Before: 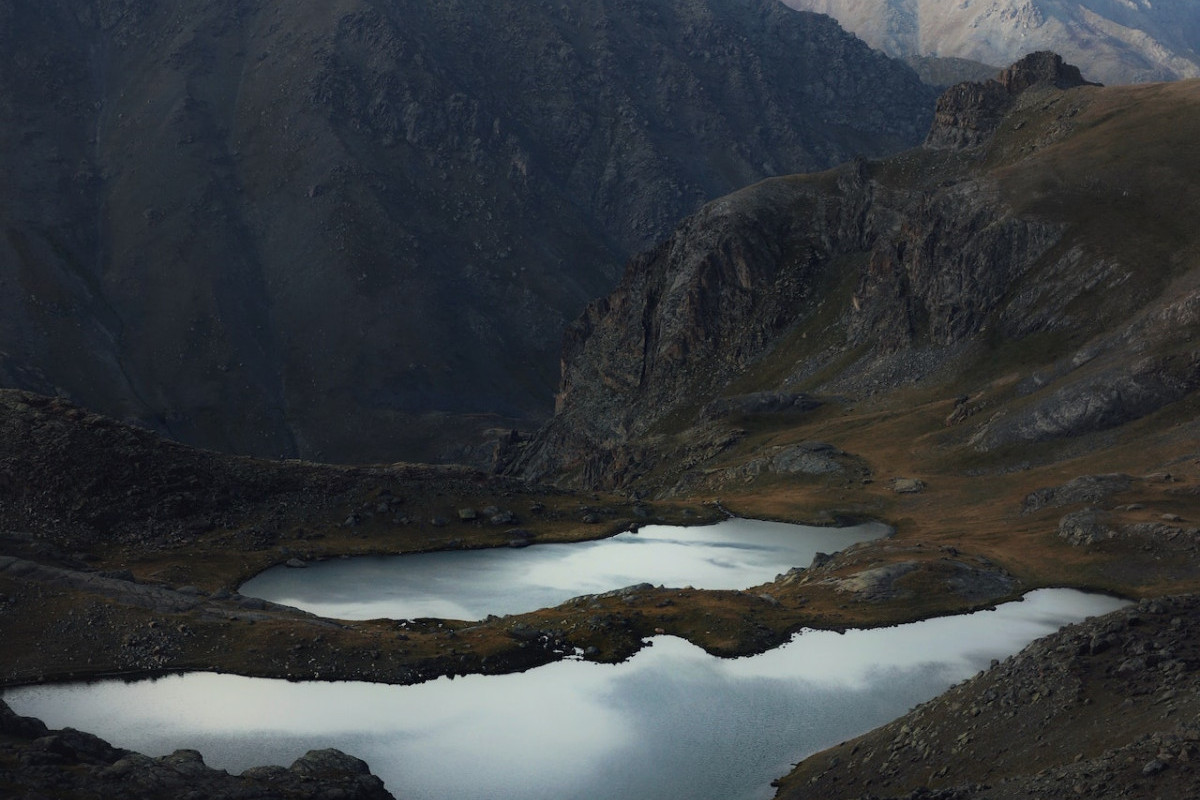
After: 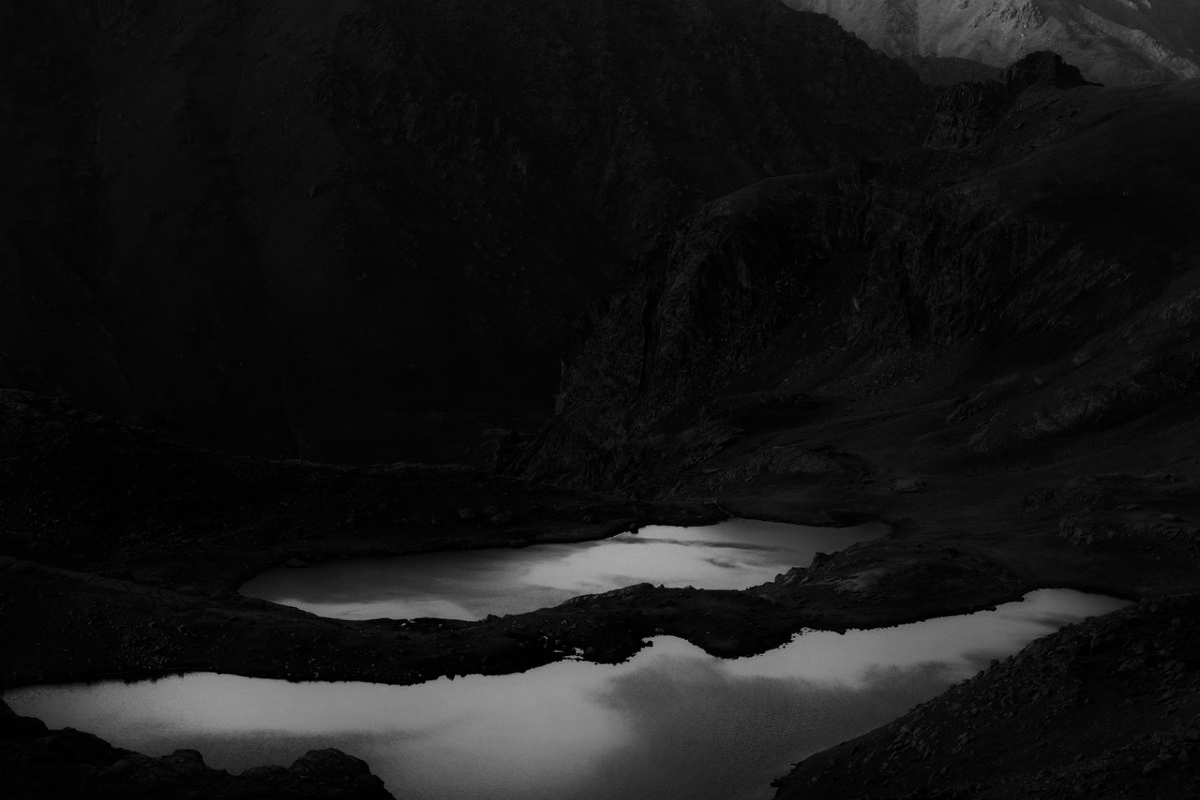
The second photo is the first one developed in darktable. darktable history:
contrast brightness saturation: contrast -0.038, brightness -0.588, saturation -0.997
